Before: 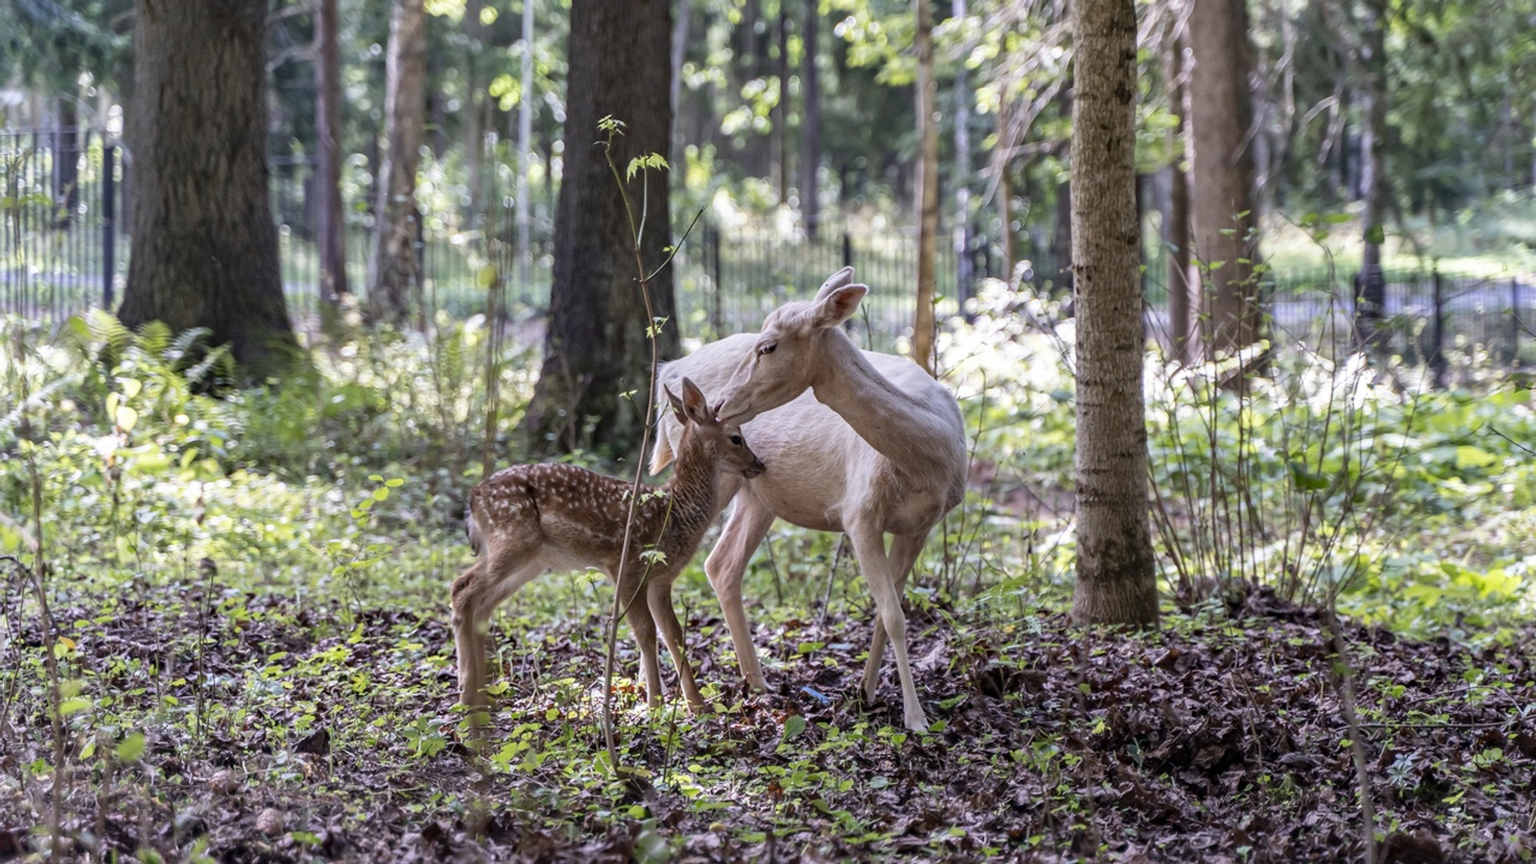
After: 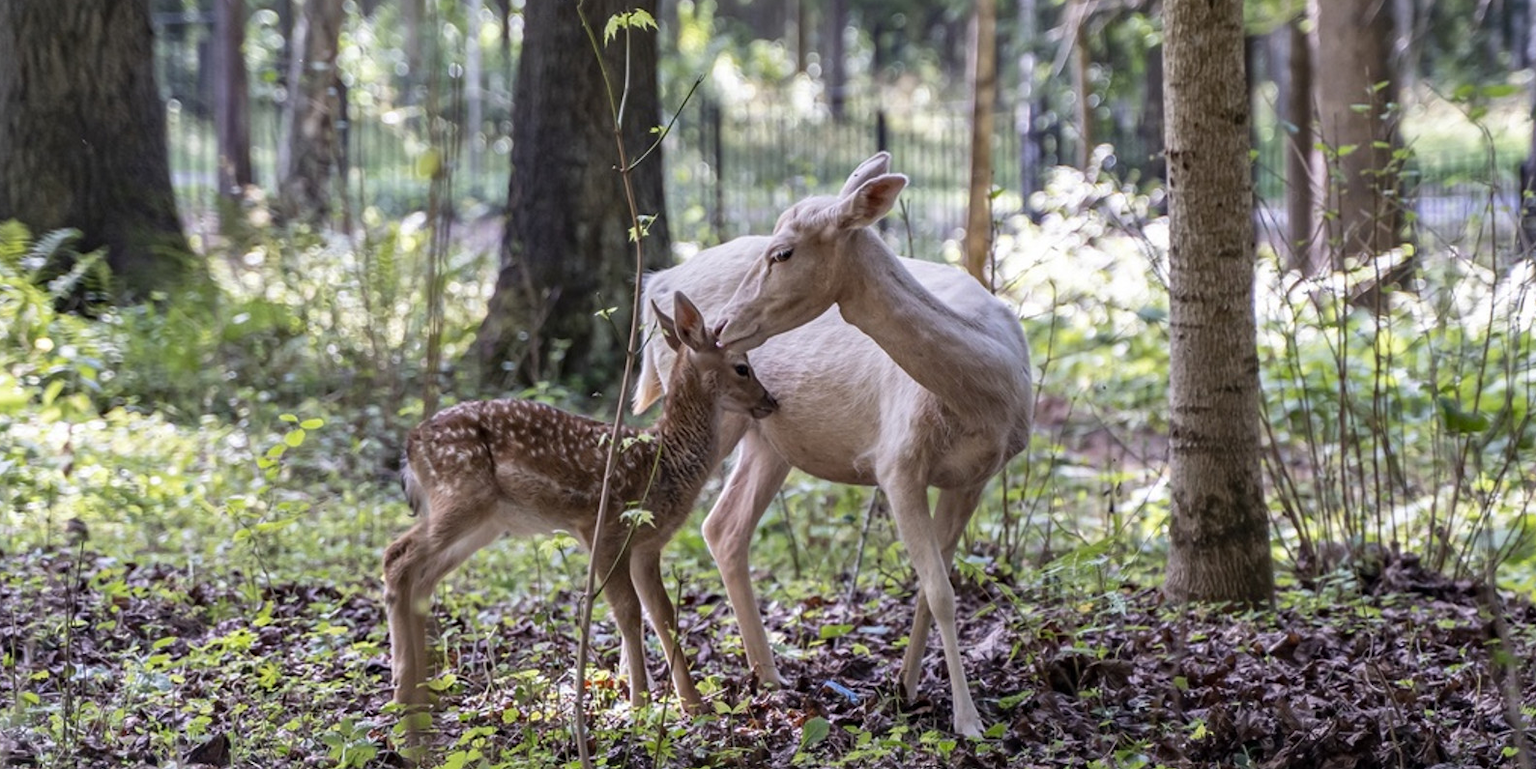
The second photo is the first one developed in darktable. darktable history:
crop: left 9.556%, top 16.905%, right 10.982%, bottom 12.321%
